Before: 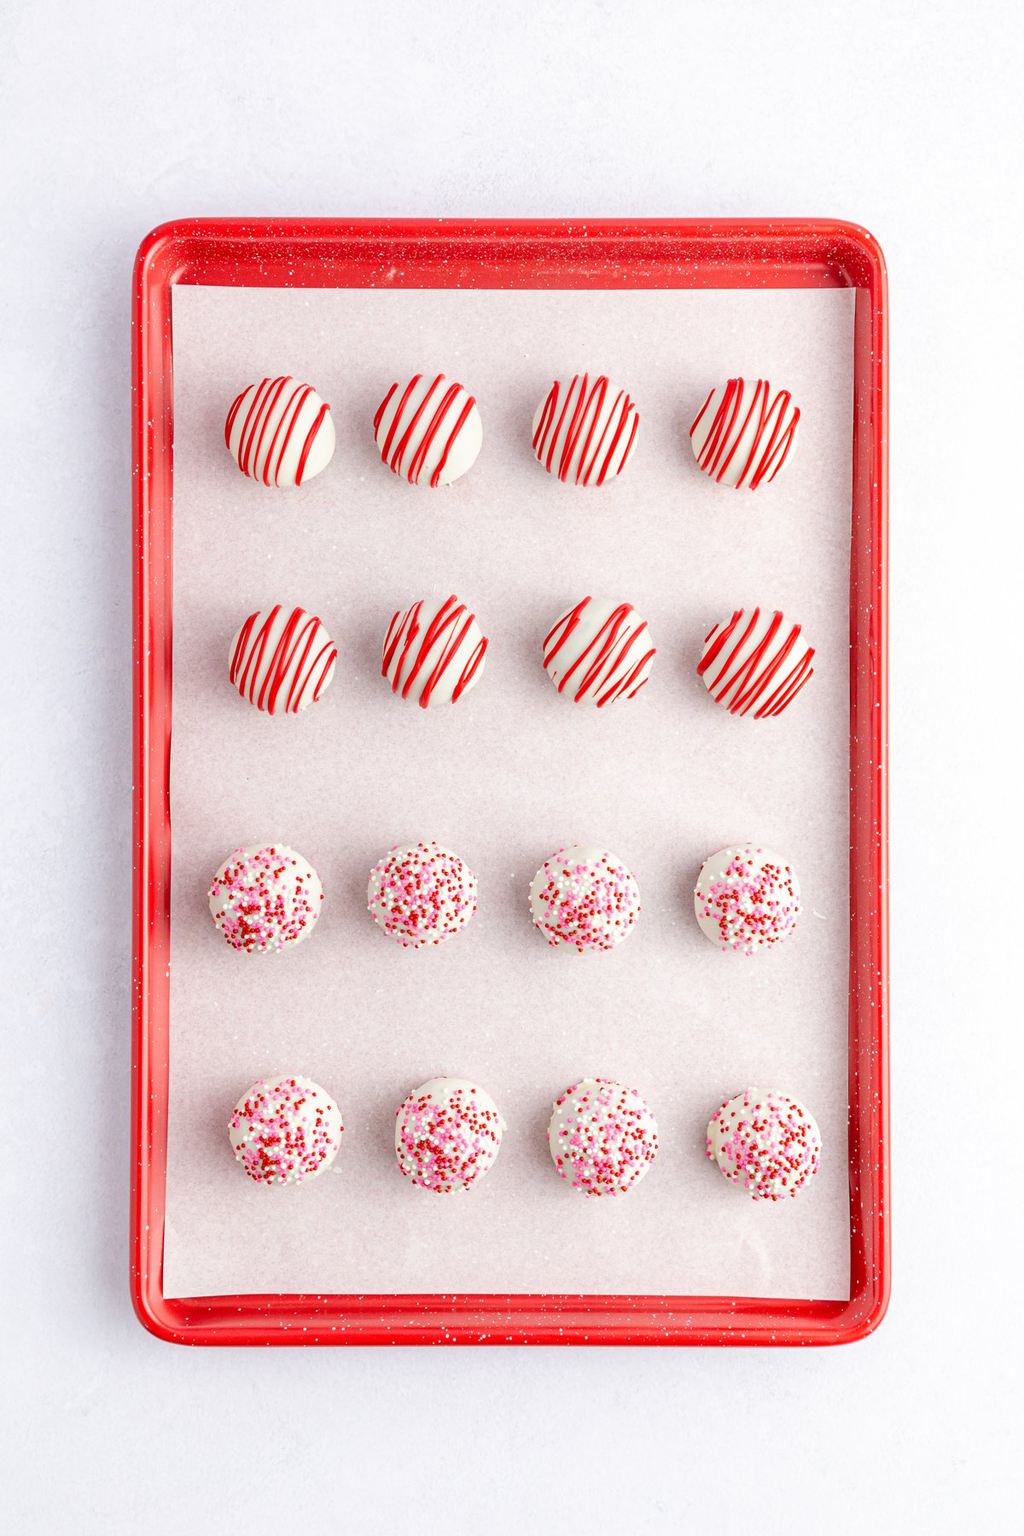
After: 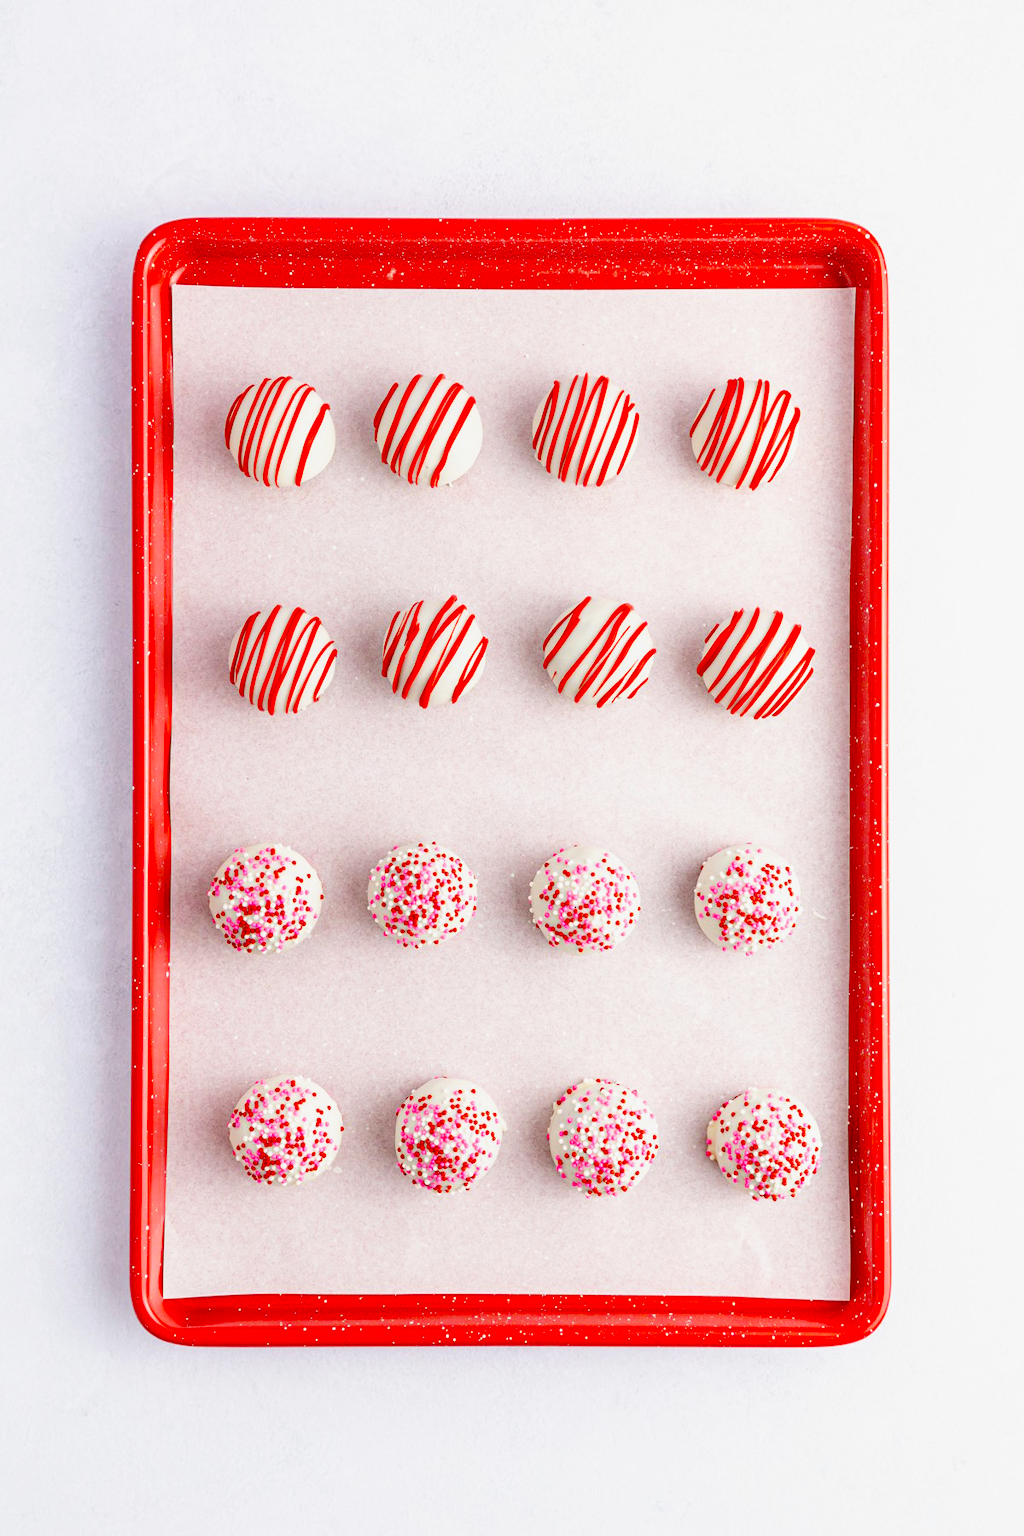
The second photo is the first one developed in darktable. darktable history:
filmic rgb: black relative exposure -12 EV, white relative exposure 2.8 EV, threshold 3 EV, target black luminance 0%, hardness 8.06, latitude 70.41%, contrast 1.14, highlights saturation mix 10%, shadows ↔ highlights balance -0.388%, color science v4 (2020), iterations of high-quality reconstruction 10, contrast in shadows soft, contrast in highlights soft, enable highlight reconstruction true
haze removal: strength 0.29, distance 0.25, compatibility mode true, adaptive false
